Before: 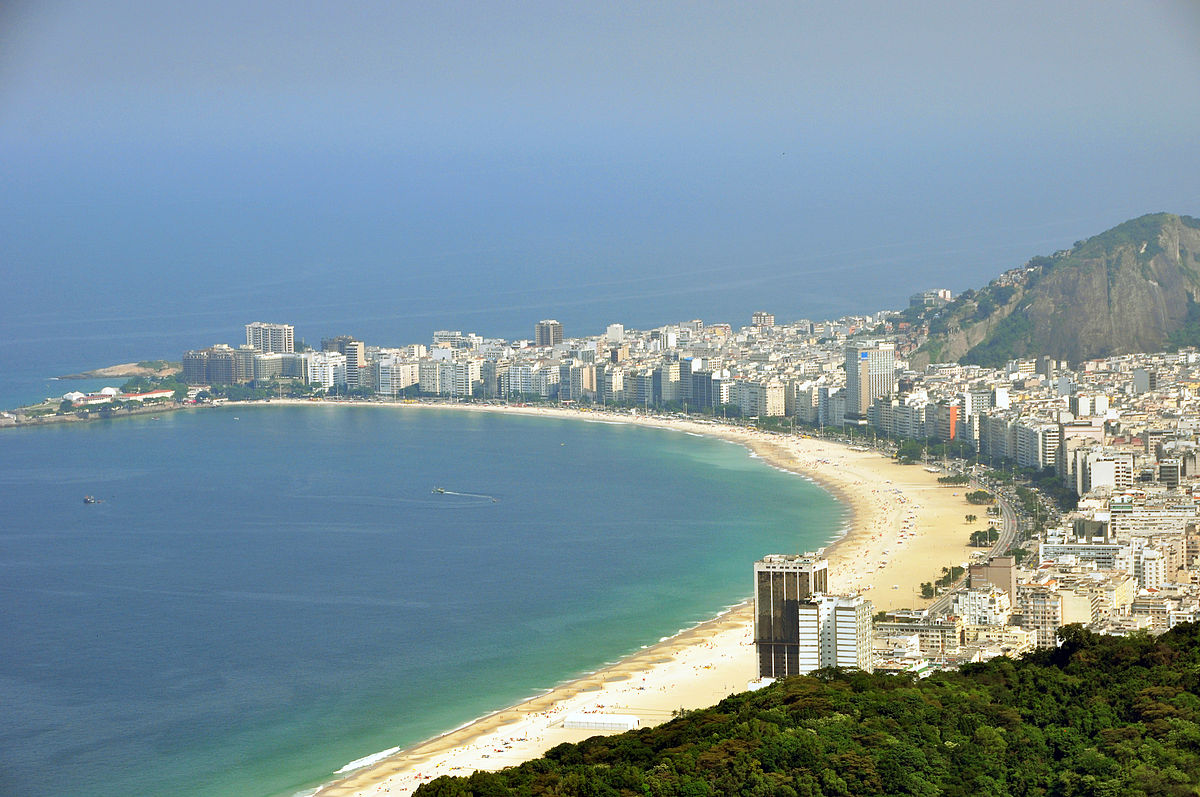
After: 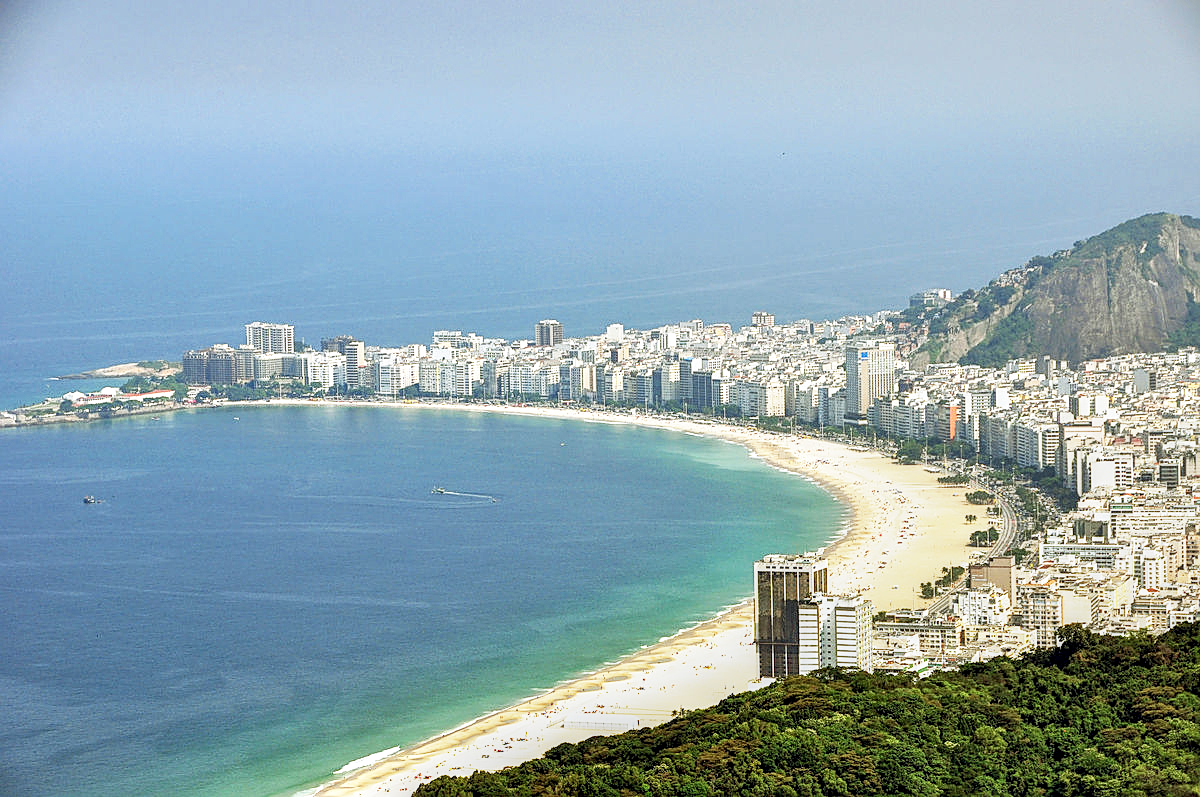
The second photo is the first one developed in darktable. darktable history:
base curve: curves: ch0 [(0, 0) (0.088, 0.125) (0.176, 0.251) (0.354, 0.501) (0.613, 0.749) (1, 0.877)], preserve colors none
sharpen: amount 0.498
local contrast: highlights 23%, detail 150%
